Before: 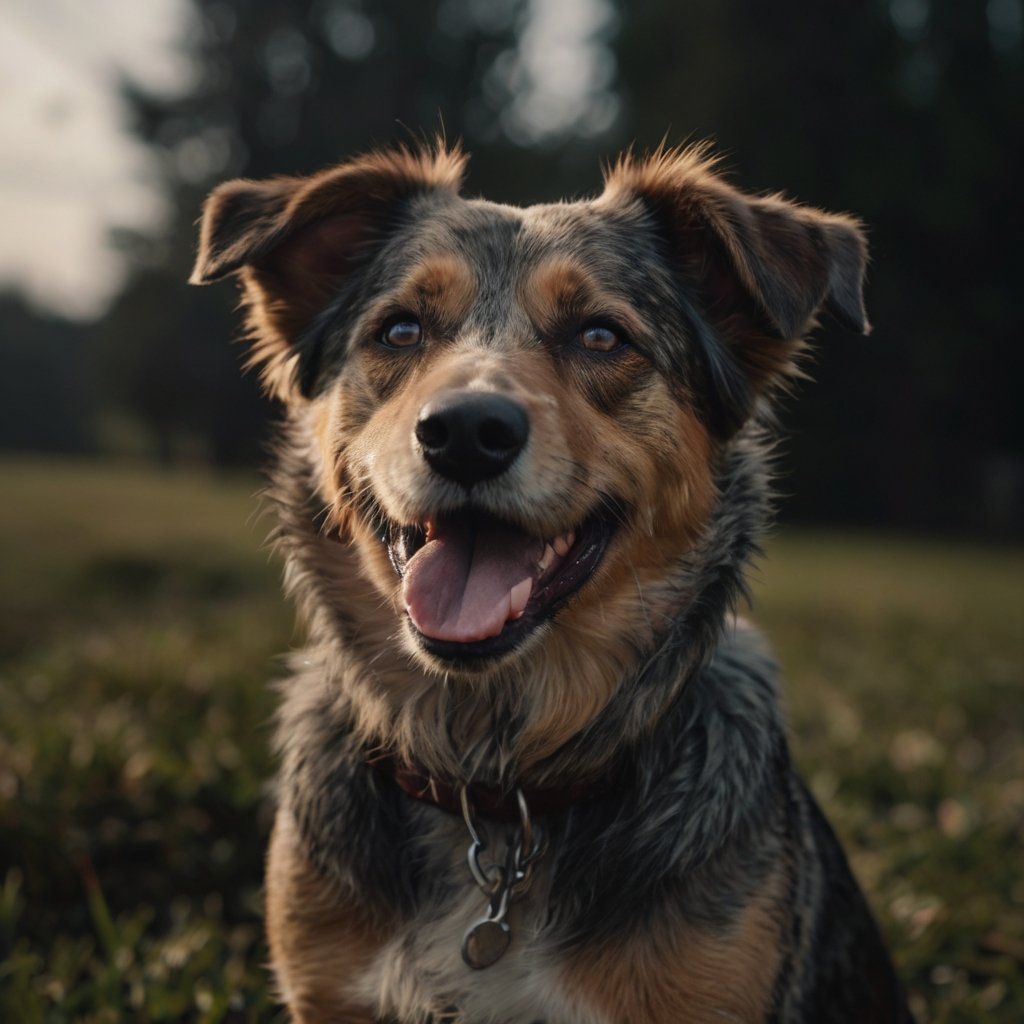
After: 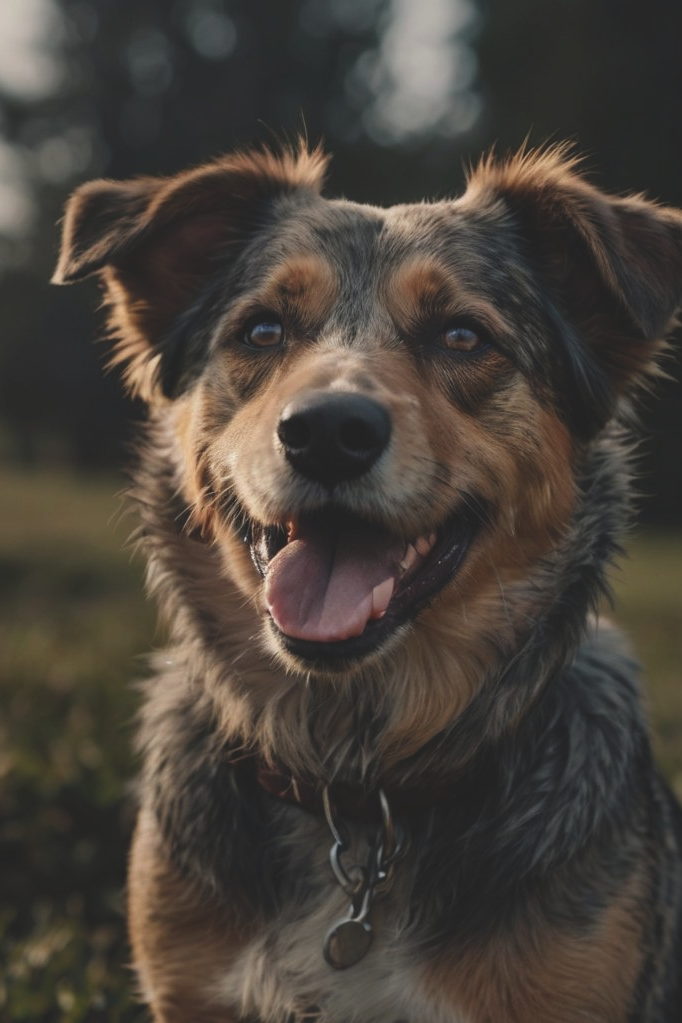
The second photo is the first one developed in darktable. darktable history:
crop and rotate: left 13.537%, right 19.796%
exposure: black level correction -0.015, exposure -0.125 EV, compensate highlight preservation false
